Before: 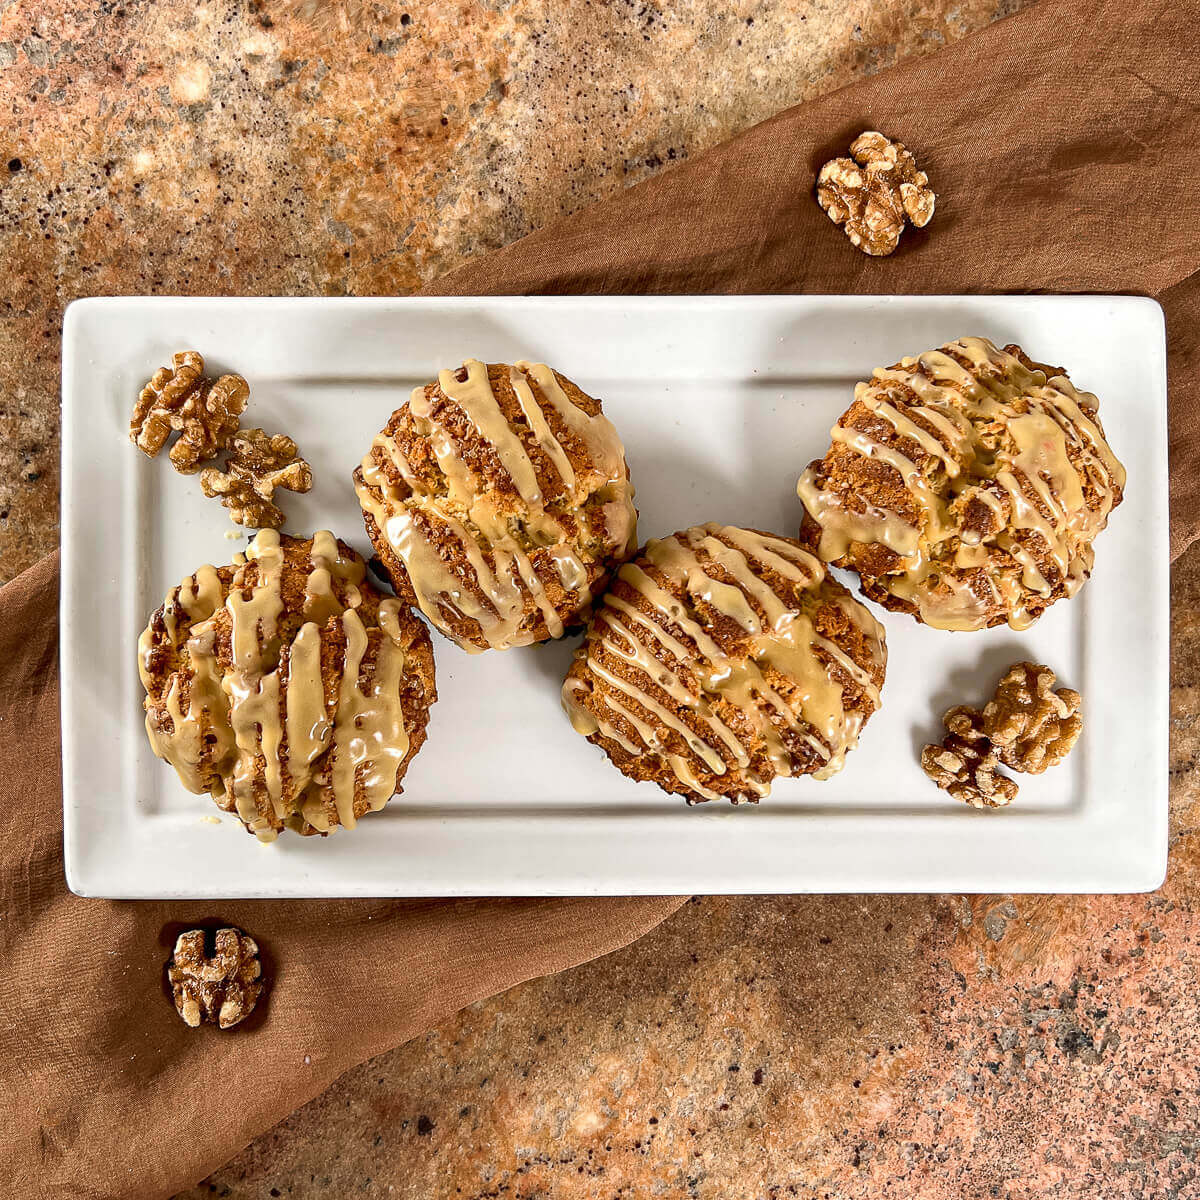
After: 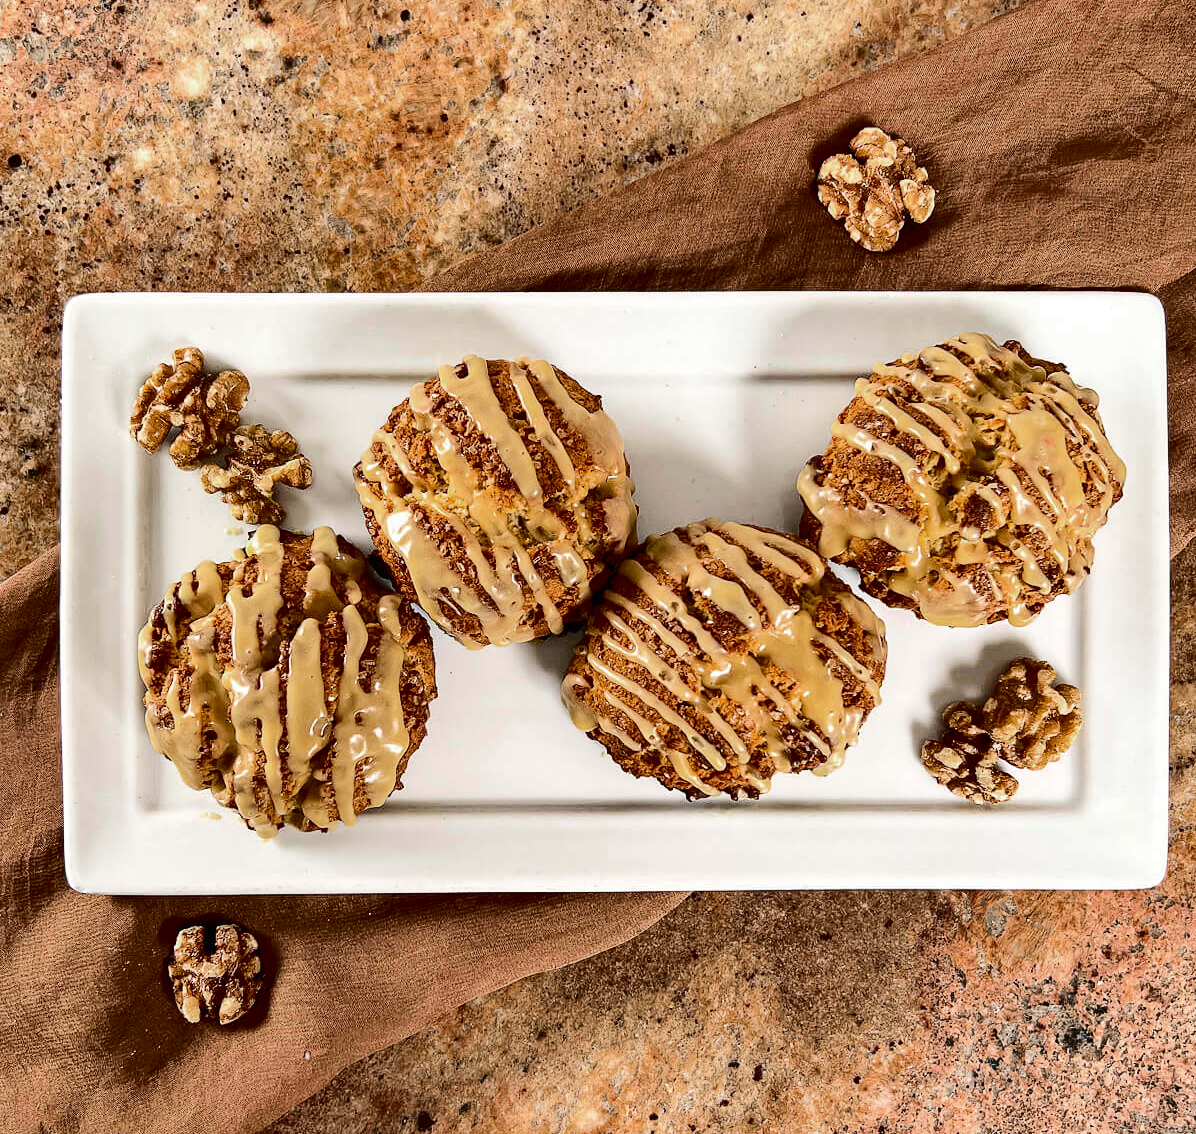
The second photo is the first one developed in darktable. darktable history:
tone curve: curves: ch0 [(0, 0) (0.003, 0.003) (0.011, 0.009) (0.025, 0.018) (0.044, 0.027) (0.069, 0.034) (0.1, 0.043) (0.136, 0.056) (0.177, 0.084) (0.224, 0.138) (0.277, 0.203) (0.335, 0.329) (0.399, 0.451) (0.468, 0.572) (0.543, 0.671) (0.623, 0.754) (0.709, 0.821) (0.801, 0.88) (0.898, 0.938) (1, 1)], color space Lab, independent channels, preserve colors none
crop: top 0.415%, right 0.258%, bottom 5.052%
shadows and highlights: shadows 13.06, white point adjustment 1.34, soften with gaussian
color zones: curves: ch0 [(0, 0.425) (0.143, 0.422) (0.286, 0.42) (0.429, 0.419) (0.571, 0.419) (0.714, 0.42) (0.857, 0.422) (1, 0.425)]
